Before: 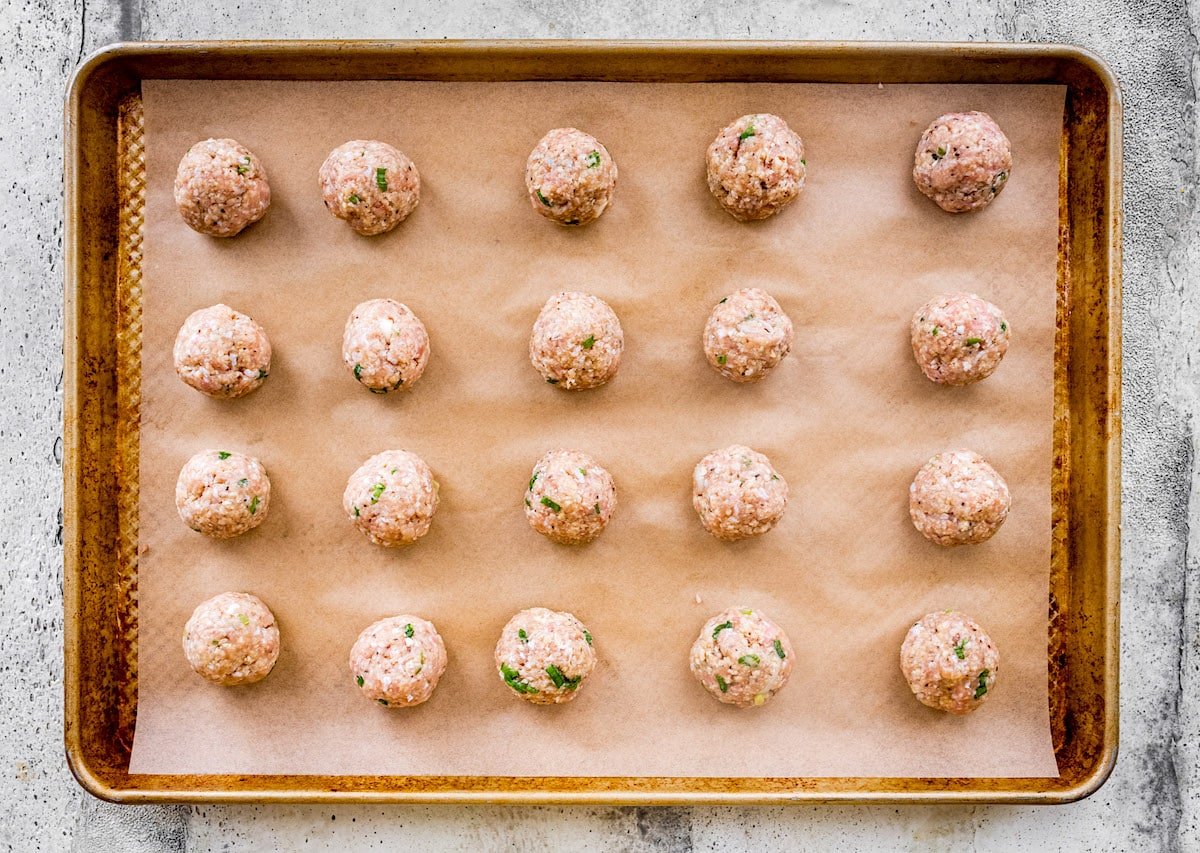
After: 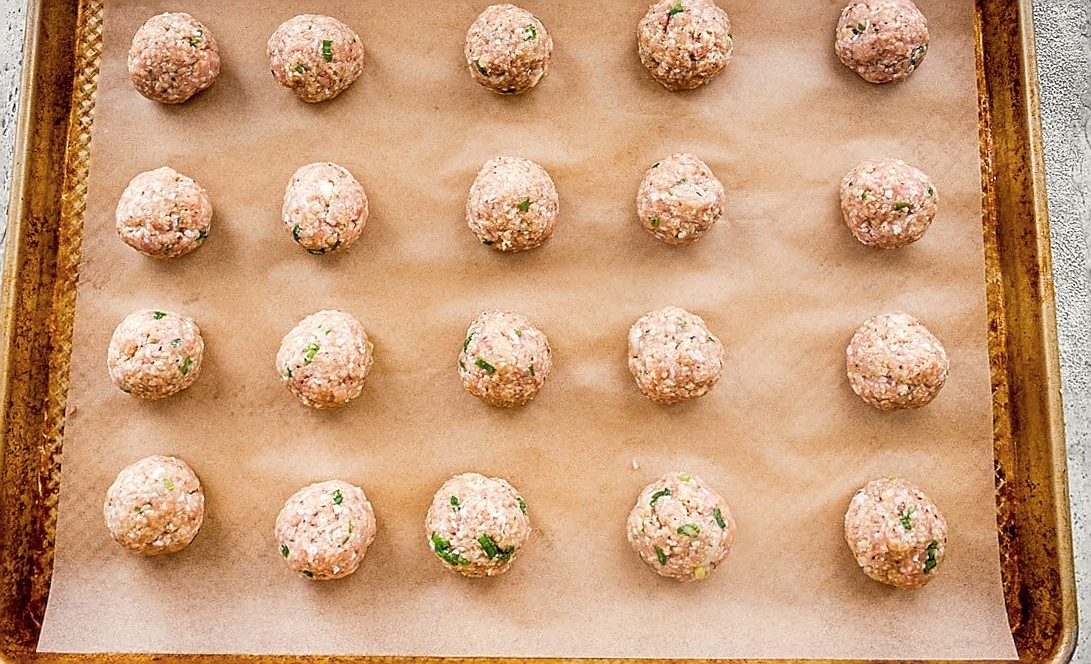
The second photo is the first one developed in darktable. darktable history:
sharpen: radius 1.4, amount 1.25, threshold 0.7
crop and rotate: left 1.814%, top 12.818%, right 0.25%, bottom 9.225%
soften: size 10%, saturation 50%, brightness 0.2 EV, mix 10%
color correction: highlights a* -0.95, highlights b* 4.5, shadows a* 3.55
rotate and perspective: rotation 0.215°, lens shift (vertical) -0.139, crop left 0.069, crop right 0.939, crop top 0.002, crop bottom 0.996
